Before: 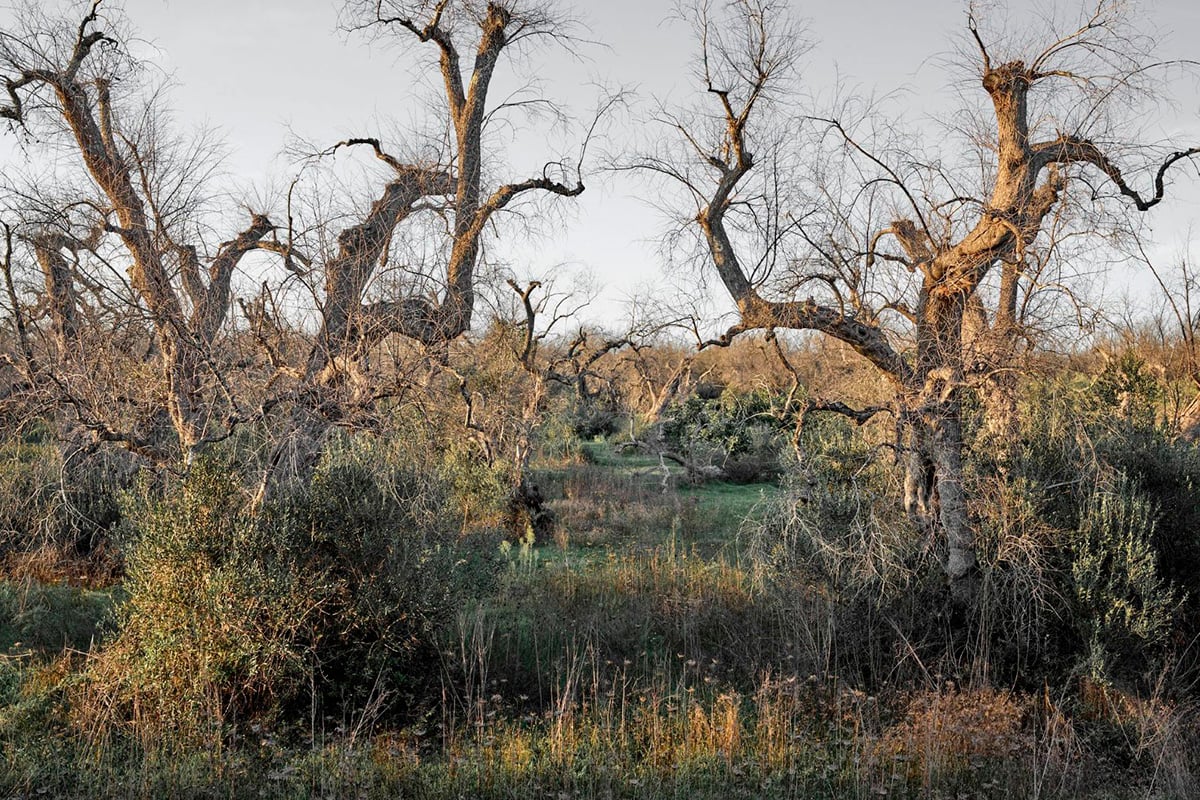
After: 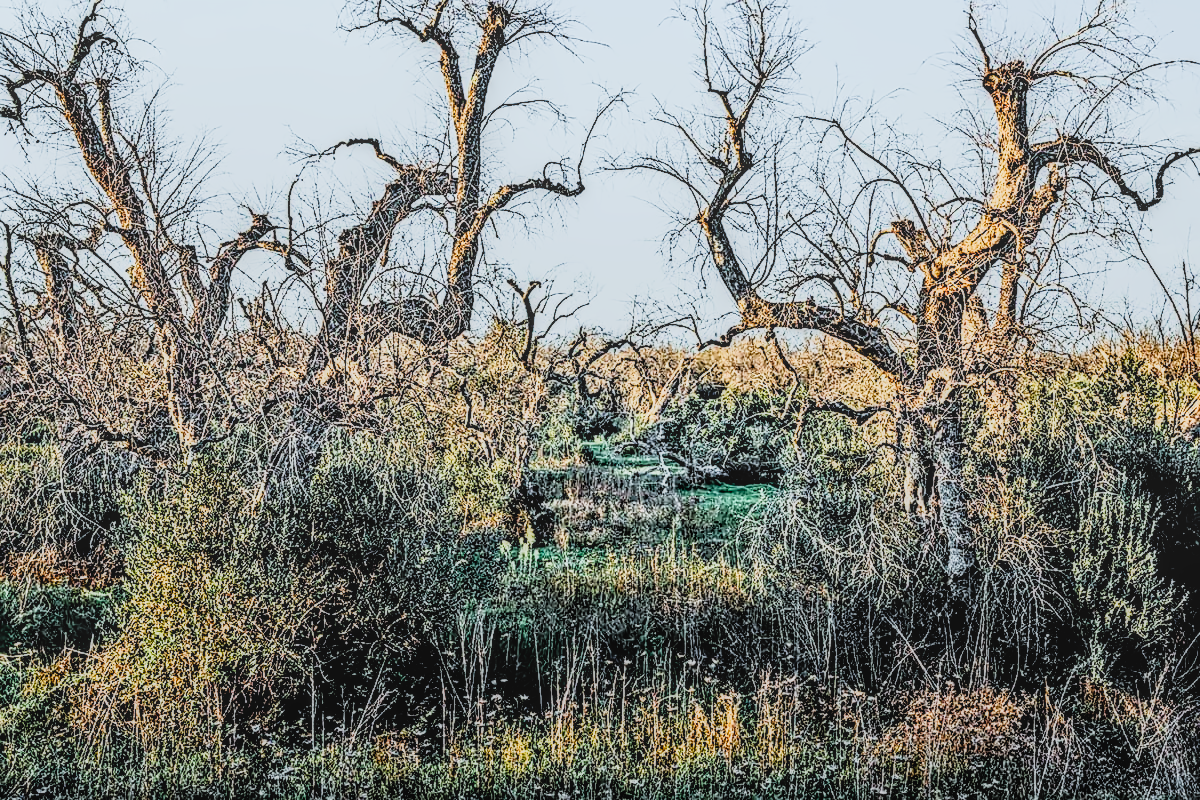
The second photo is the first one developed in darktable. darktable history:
color calibration: illuminant Planckian (black body), x 0.368, y 0.361, temperature 4275.92 K
filmic rgb: black relative exposure -7.92 EV, white relative exposure 4.13 EV, threshold 3 EV, hardness 4.02, latitude 51.22%, contrast 1.013, shadows ↔ highlights balance 5.35%, color science v5 (2021), contrast in shadows safe, contrast in highlights safe, enable highlight reconstruction true
local contrast: highlights 0%, shadows 0%, detail 133%
tone curve: curves: ch0 [(0, 0) (0.004, 0.001) (0.02, 0.008) (0.218, 0.218) (0.664, 0.774) (0.832, 0.914) (1, 1)], preserve colors none
contrast brightness saturation: contrast 0.04, saturation 0.16
base curve: curves: ch0 [(0, 0) (0.005, 0.002) (0.193, 0.295) (0.399, 0.664) (0.75, 0.928) (1, 1)]
sharpen: on, module defaults
contrast equalizer: octaves 7, y [[0.506, 0.531, 0.562, 0.606, 0.638, 0.669], [0.5 ×6], [0.5 ×6], [0 ×6], [0 ×6]]
denoise (profiled): patch size 2, preserve shadows 1.05, bias correction -0.246, scattering 0.223, a [-1, 0, 0], b [0, 0, 0], mode non-local means, compensate highlight preservation false
